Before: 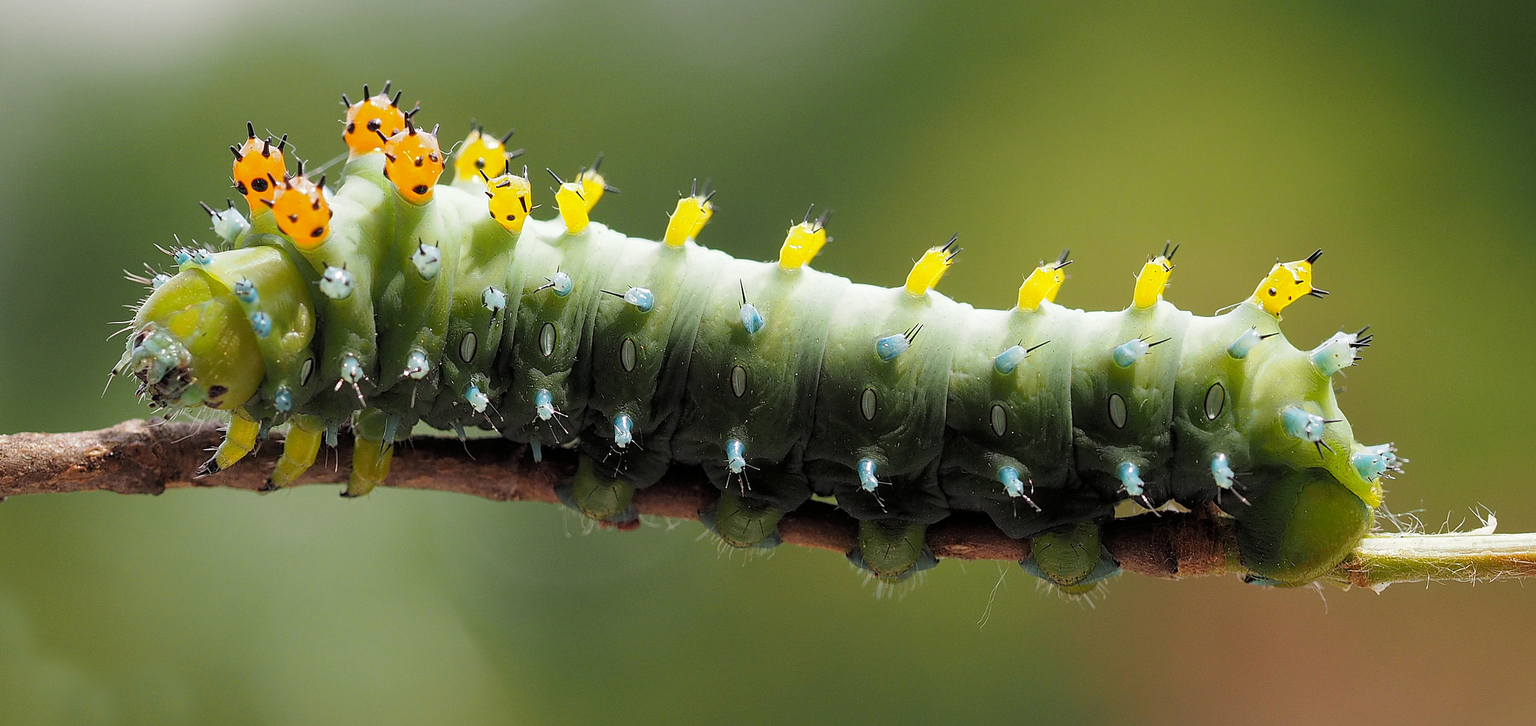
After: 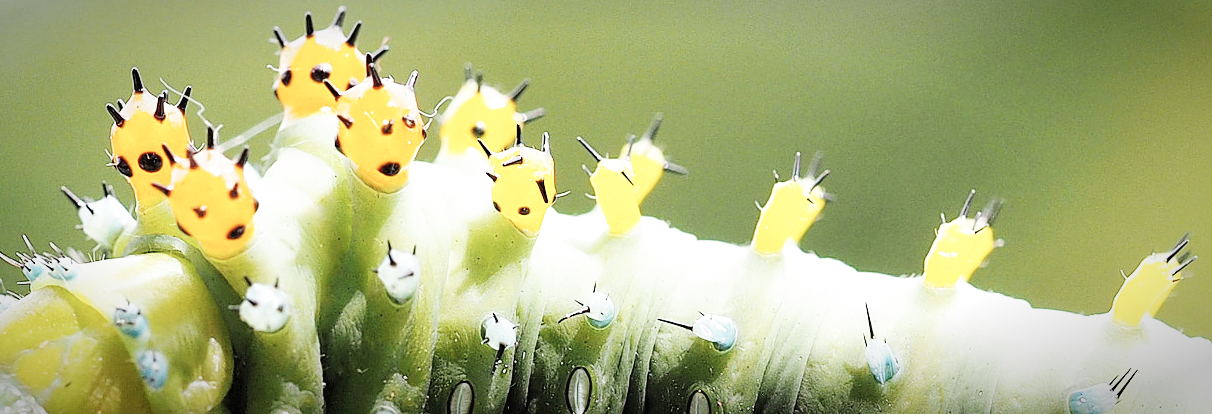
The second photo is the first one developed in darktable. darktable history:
base curve: curves: ch0 [(0, 0.003) (0.001, 0.002) (0.006, 0.004) (0.02, 0.022) (0.048, 0.086) (0.094, 0.234) (0.162, 0.431) (0.258, 0.629) (0.385, 0.8) (0.548, 0.918) (0.751, 0.988) (1, 1)], preserve colors none
color correction: highlights b* -0.048, saturation 0.622
vignetting: saturation 0.039, center (-0.032, -0.04), automatic ratio true
crop: left 10.339%, top 10.524%, right 36.628%, bottom 51.116%
contrast brightness saturation: saturation 0.101
